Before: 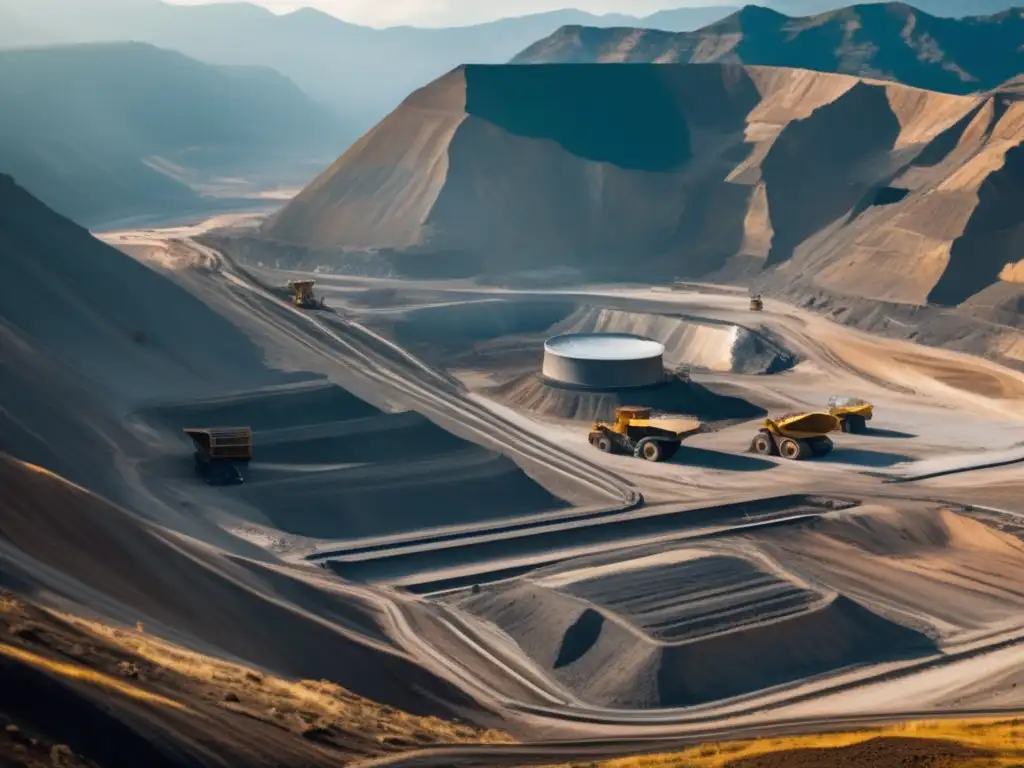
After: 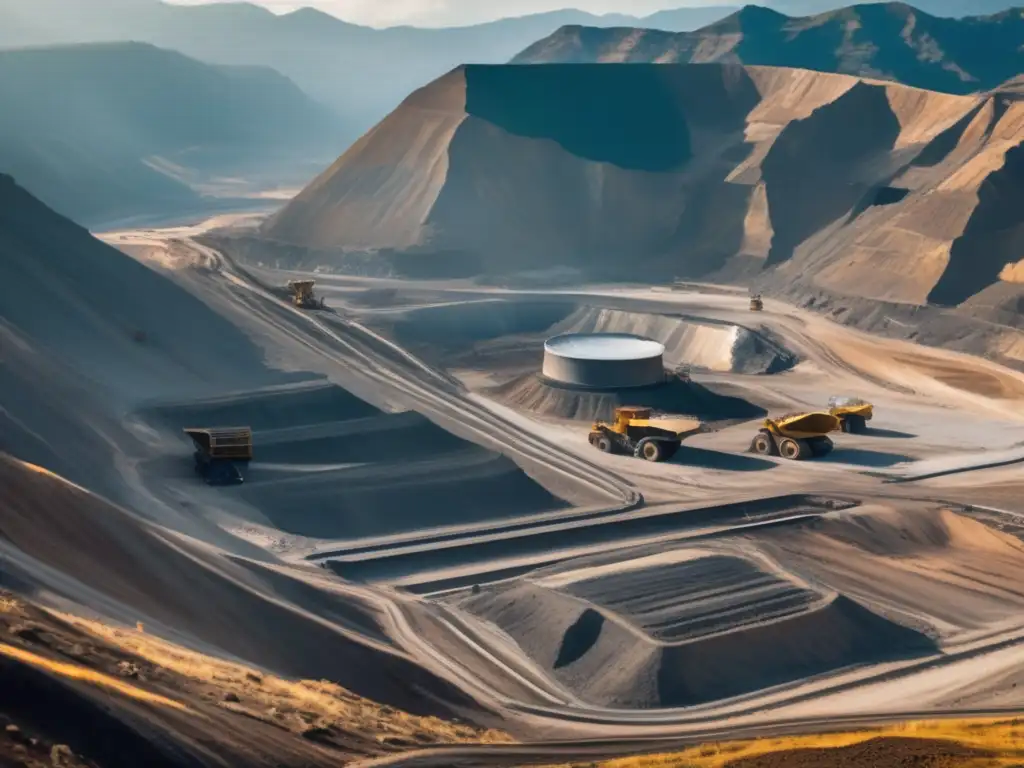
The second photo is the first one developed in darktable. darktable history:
haze removal: strength -0.062, adaptive false
shadows and highlights: radius 101.03, shadows 50.63, highlights -65.12, soften with gaussian
